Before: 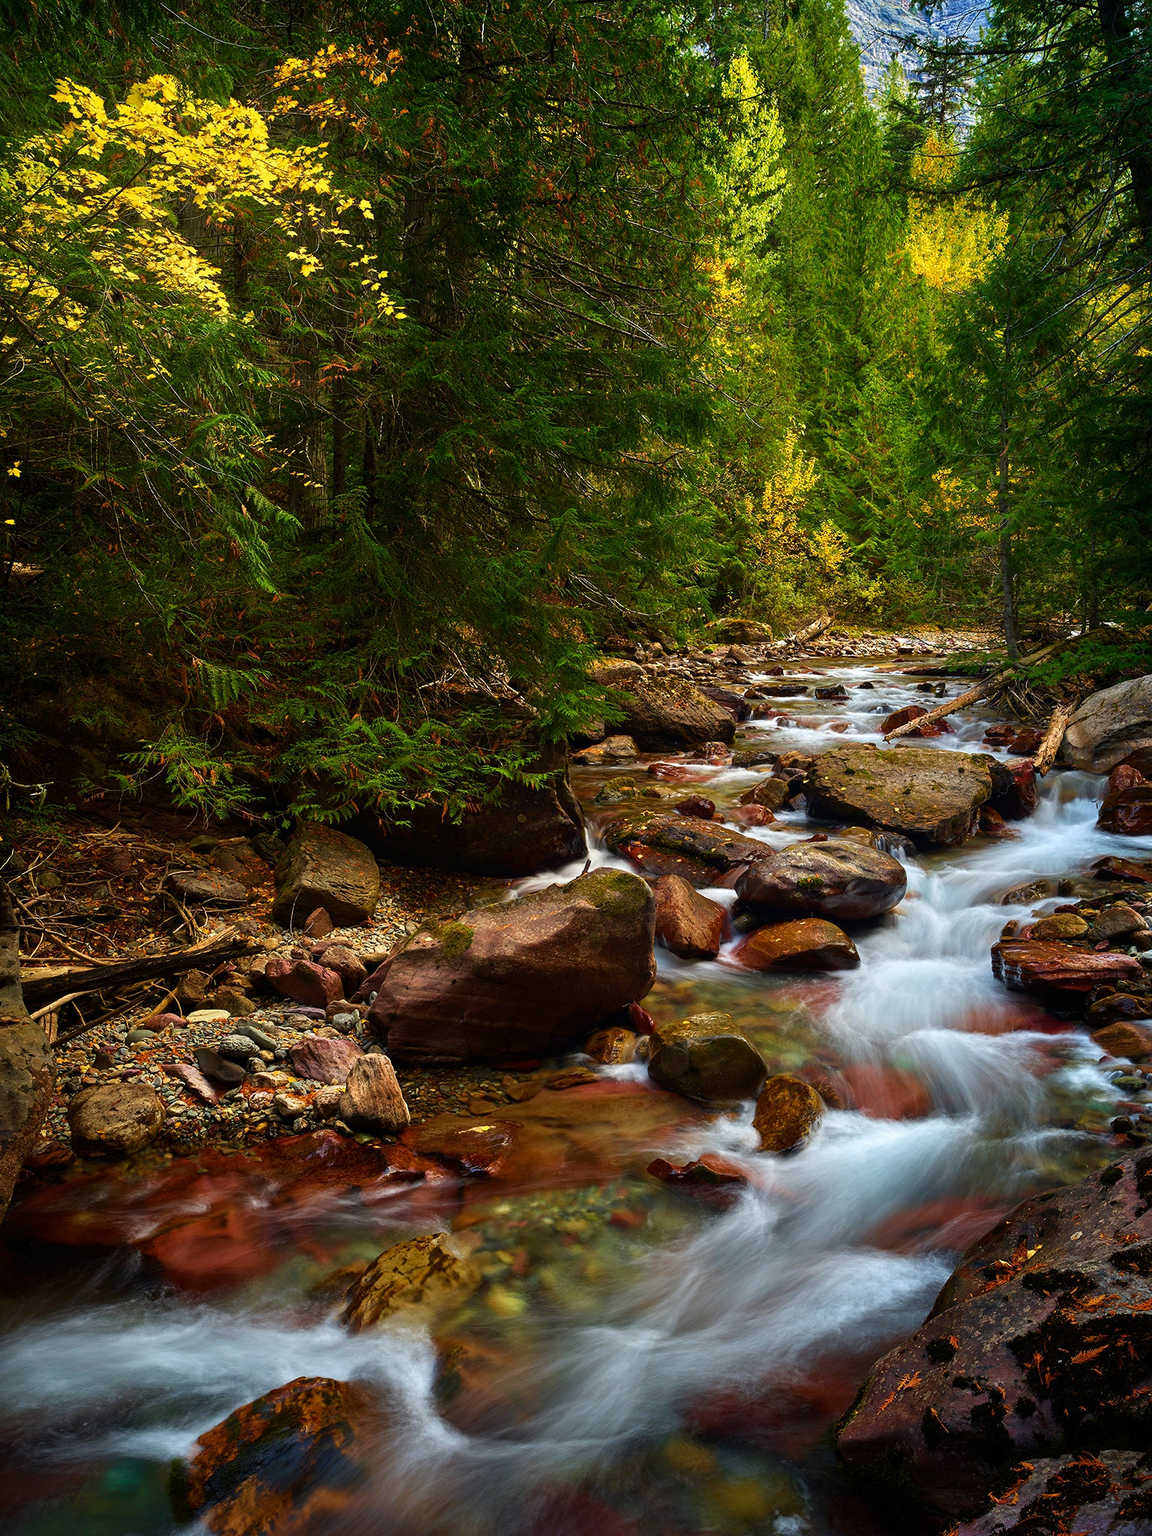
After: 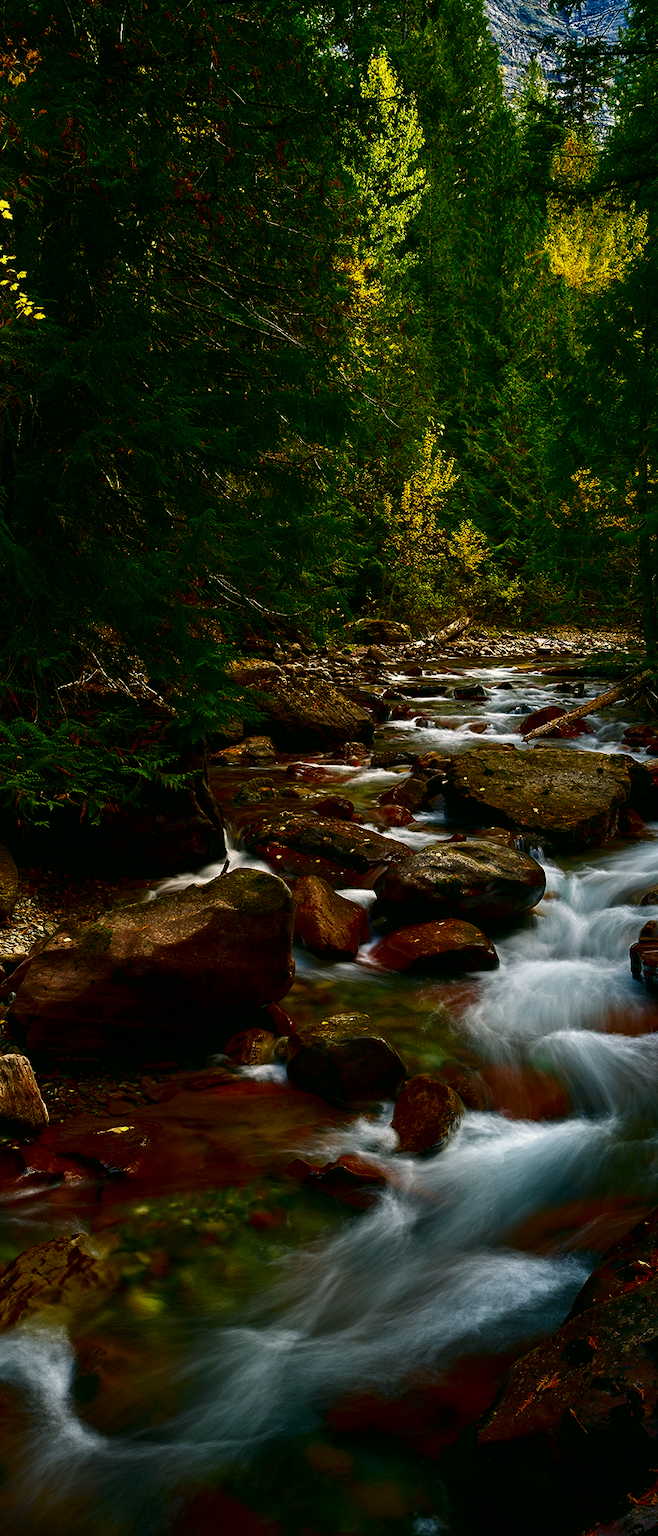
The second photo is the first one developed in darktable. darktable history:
contrast brightness saturation: brightness -0.525
crop: left 31.419%, top 0.006%, right 11.458%
color correction: highlights a* 3.93, highlights b* 4.94, shadows a* -7.24, shadows b* 4.98
